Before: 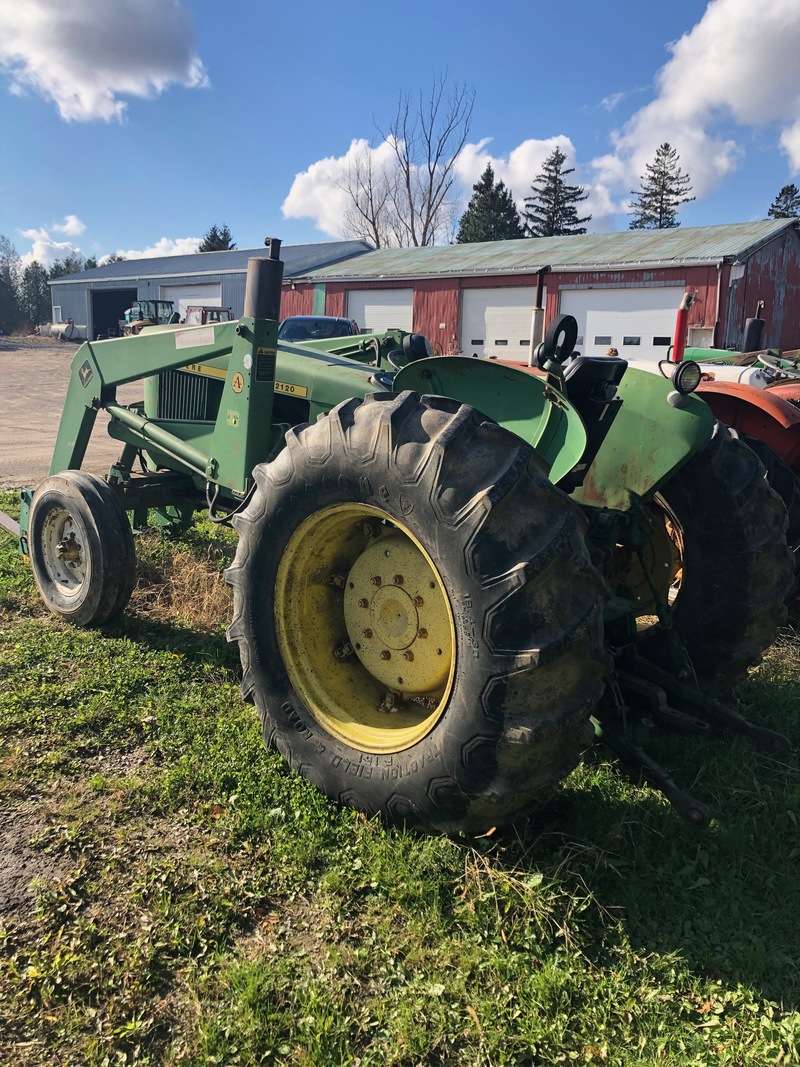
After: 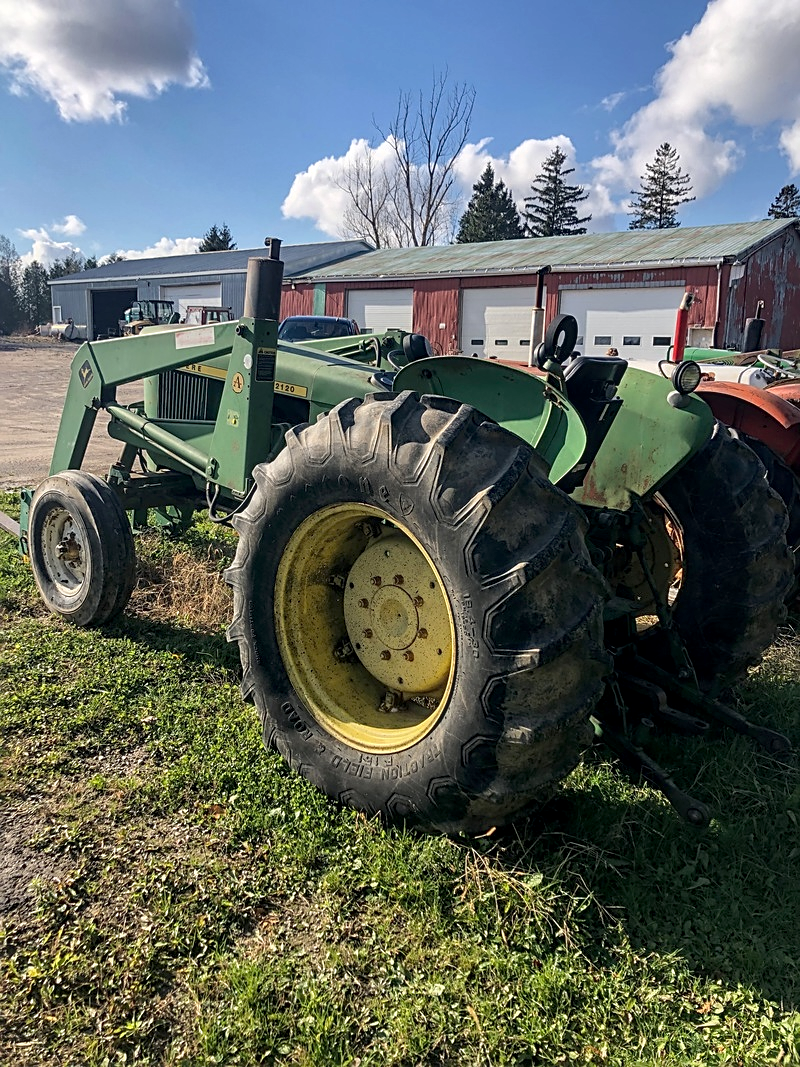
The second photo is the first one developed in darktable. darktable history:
local contrast: on, module defaults
sharpen: on, module defaults
contrast brightness saturation: saturation -0.05
